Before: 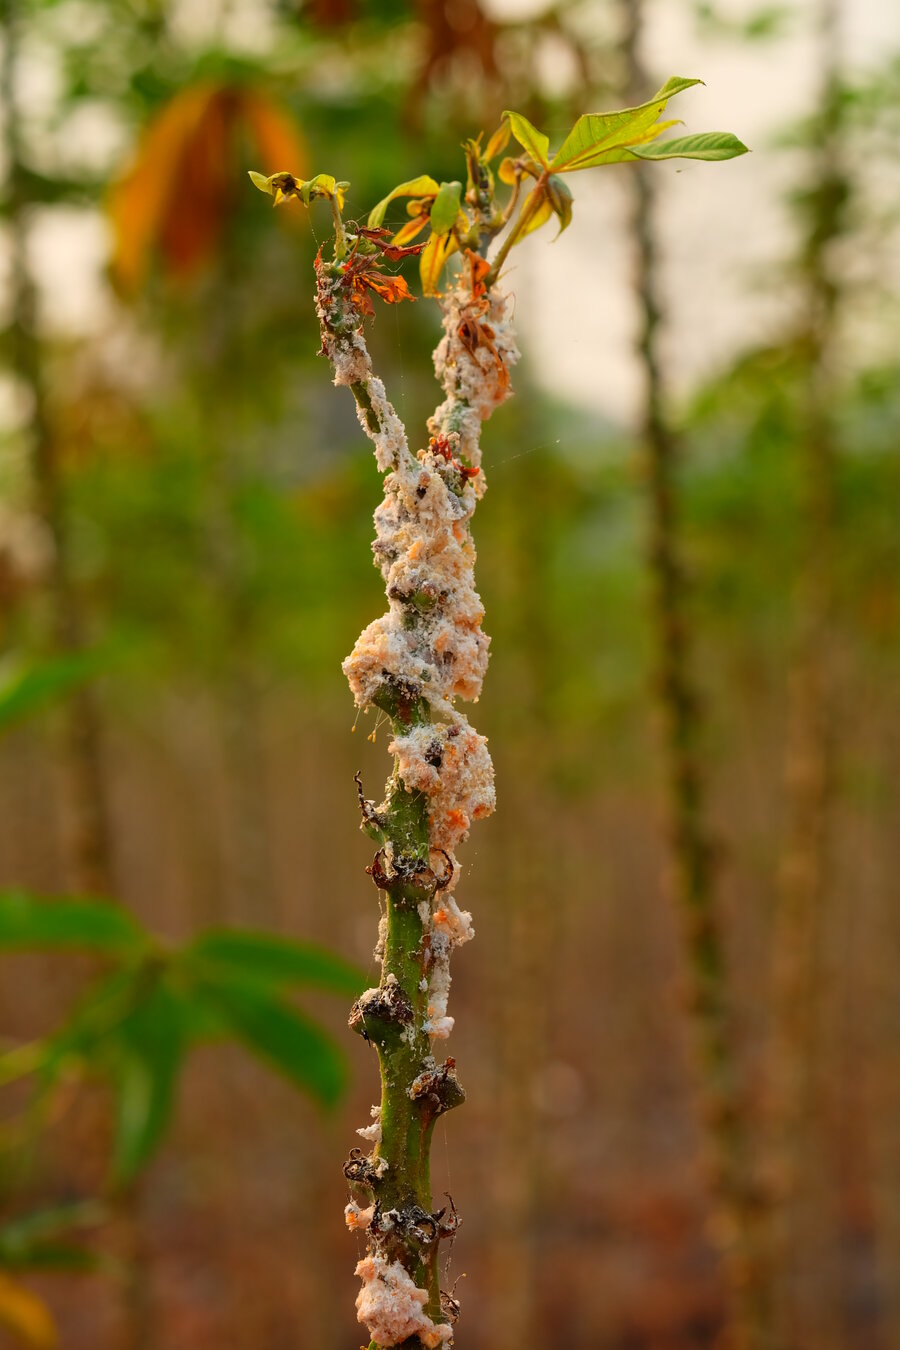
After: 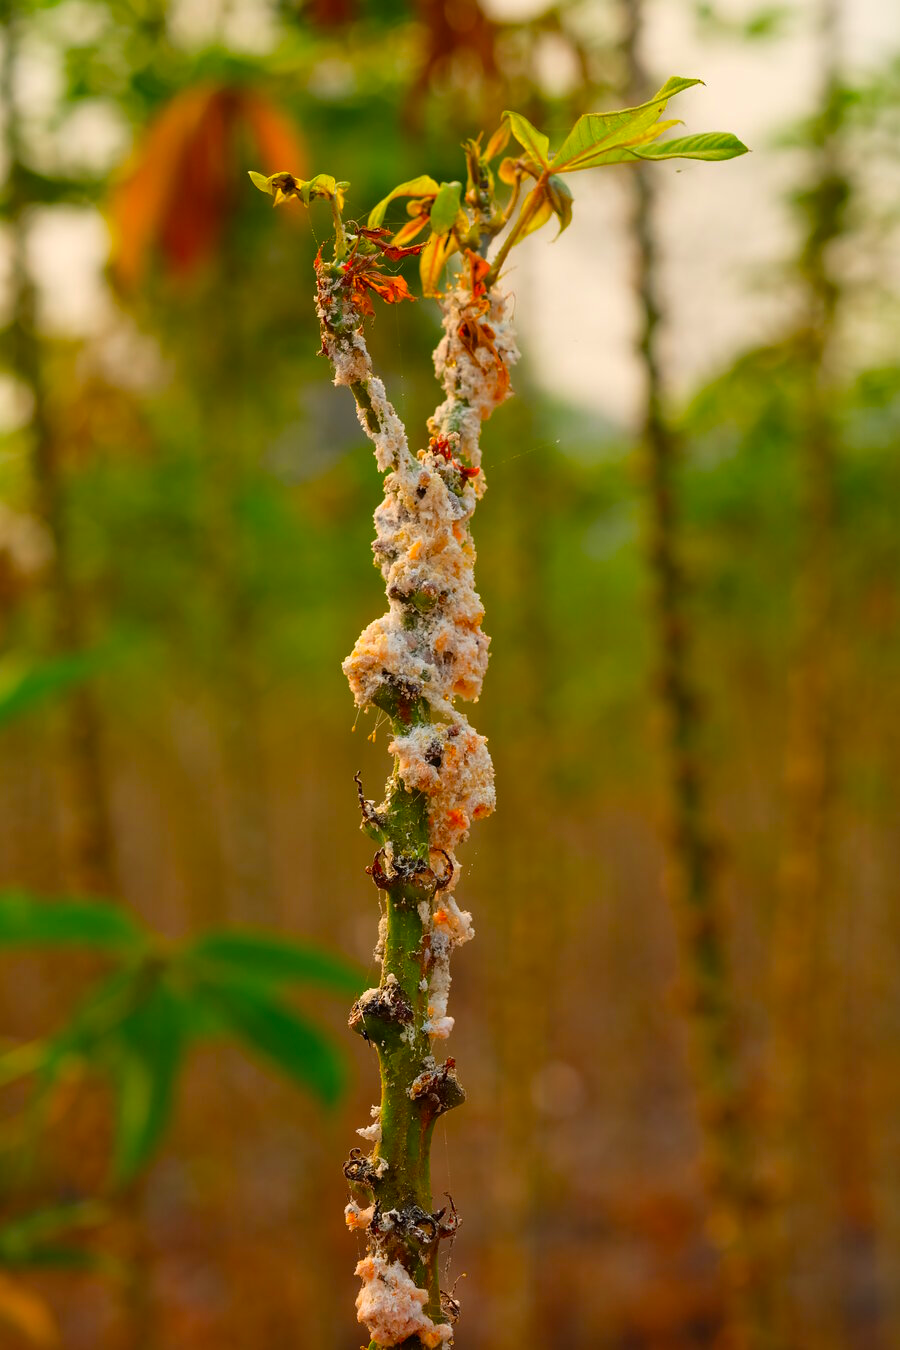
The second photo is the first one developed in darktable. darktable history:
color balance: output saturation 120%
